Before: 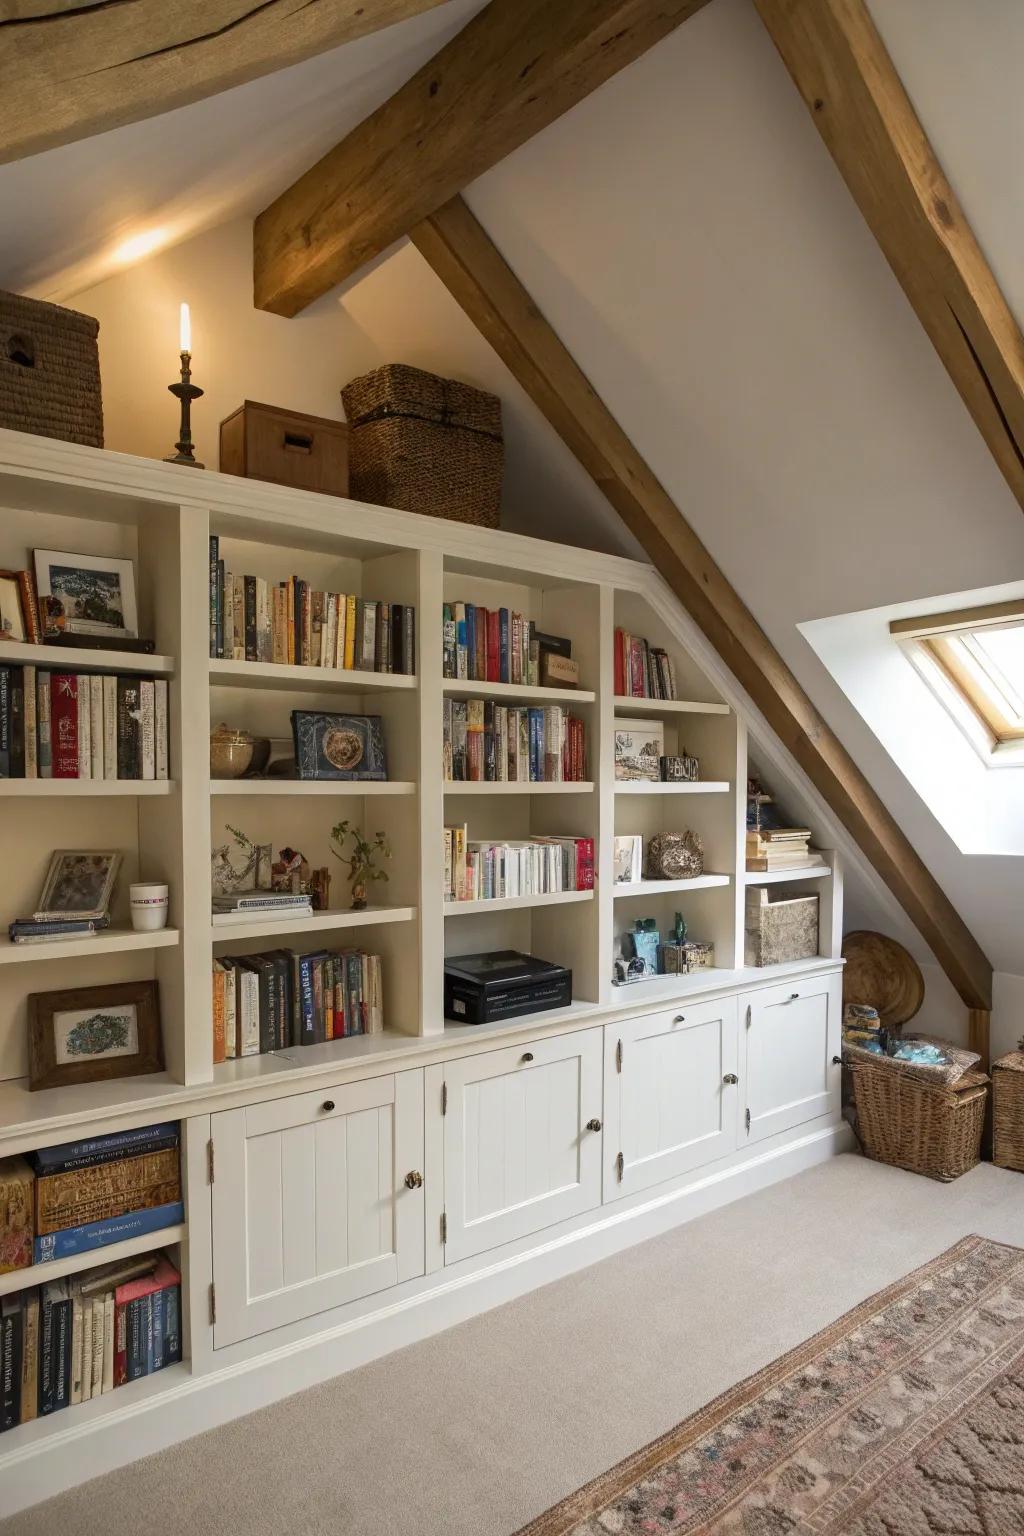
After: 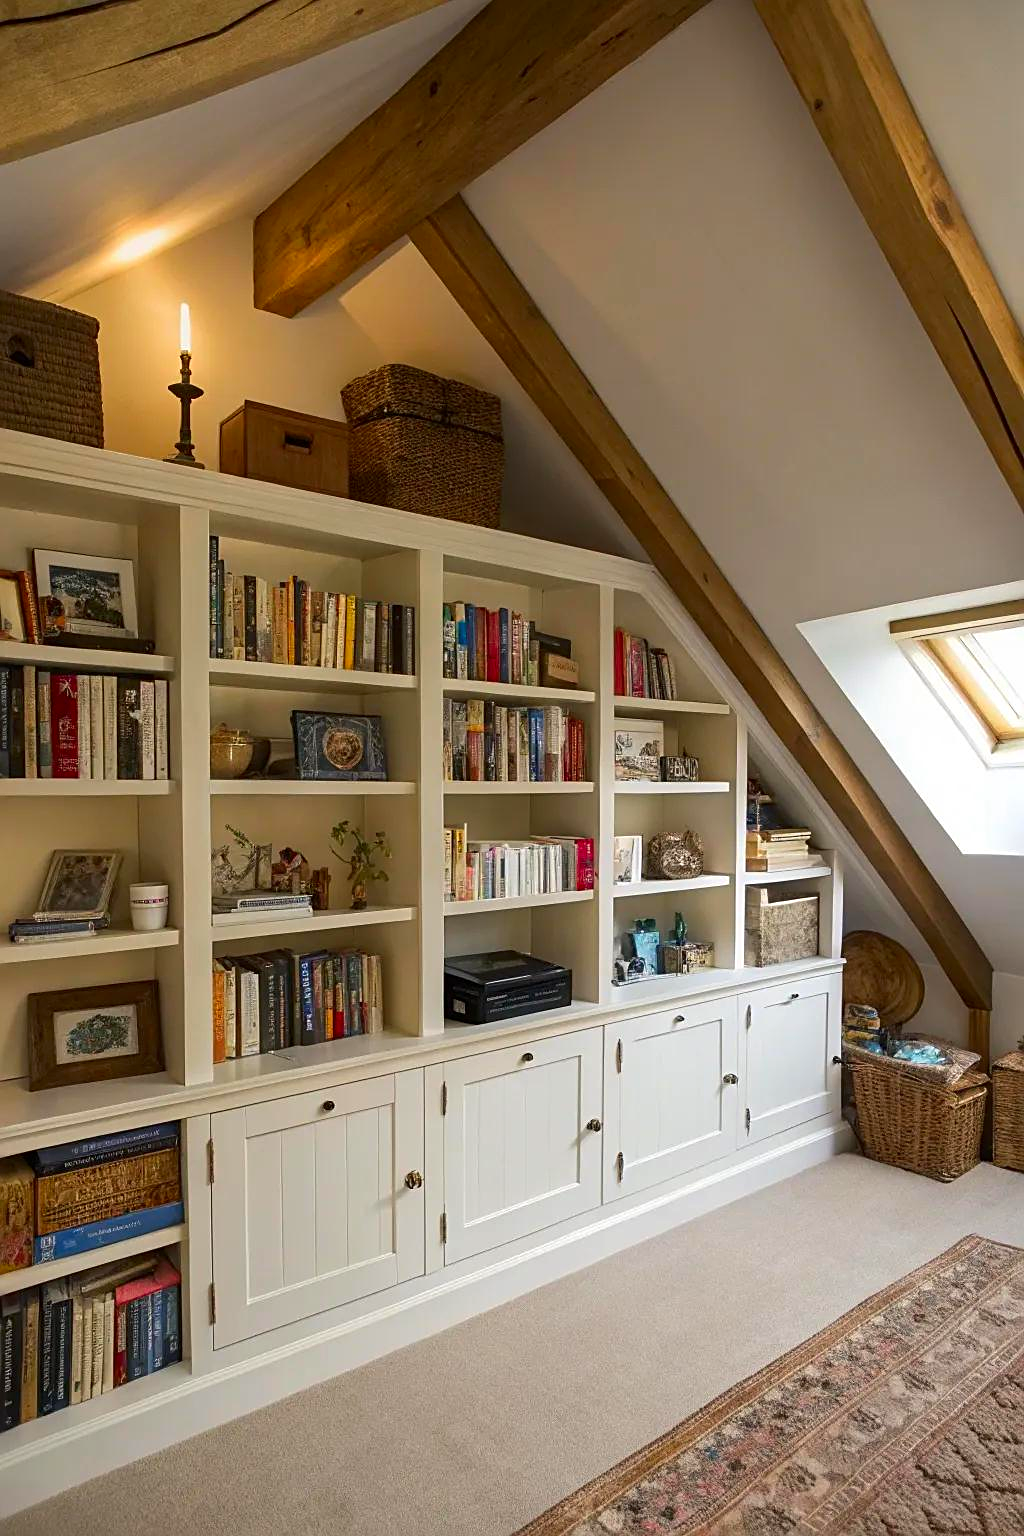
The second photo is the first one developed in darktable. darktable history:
sharpen: on, module defaults
contrast brightness saturation: brightness -0.023, saturation 0.345
